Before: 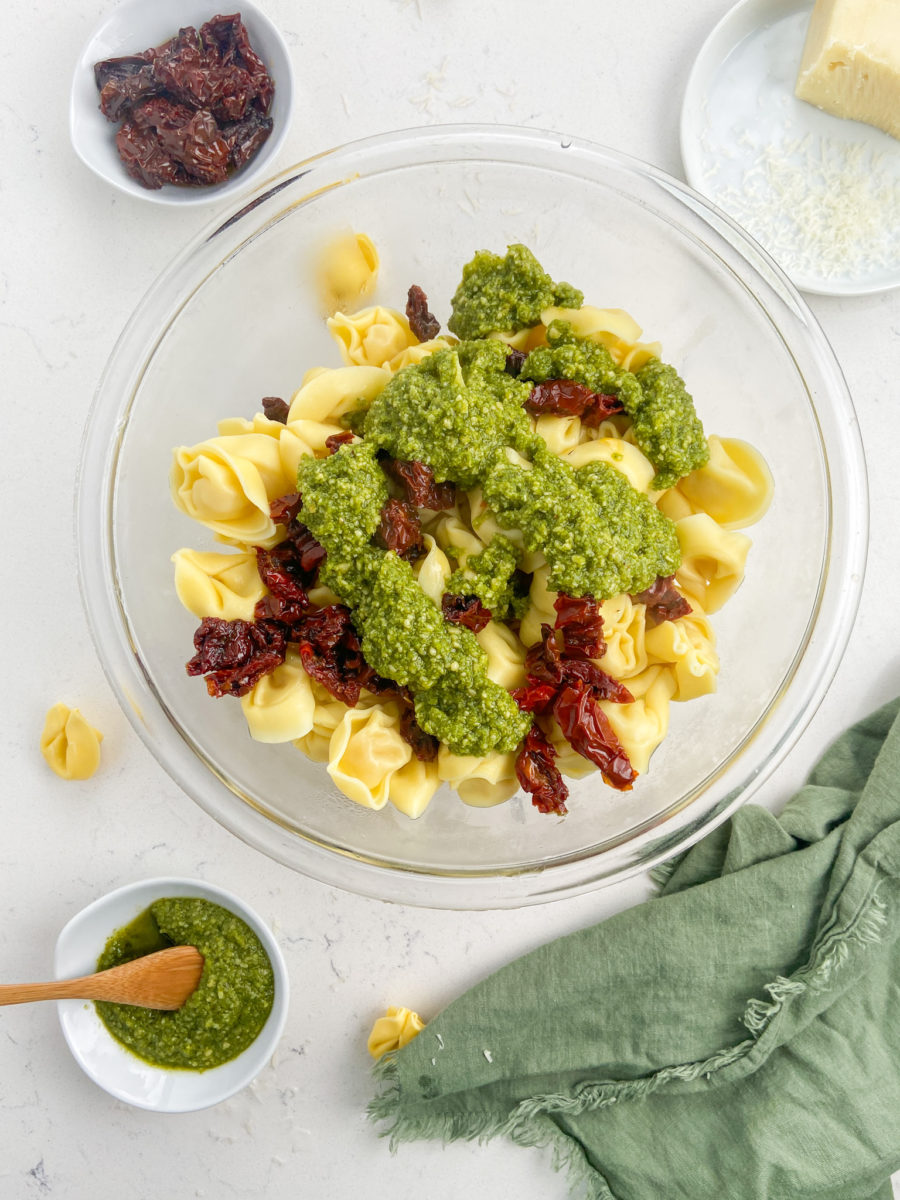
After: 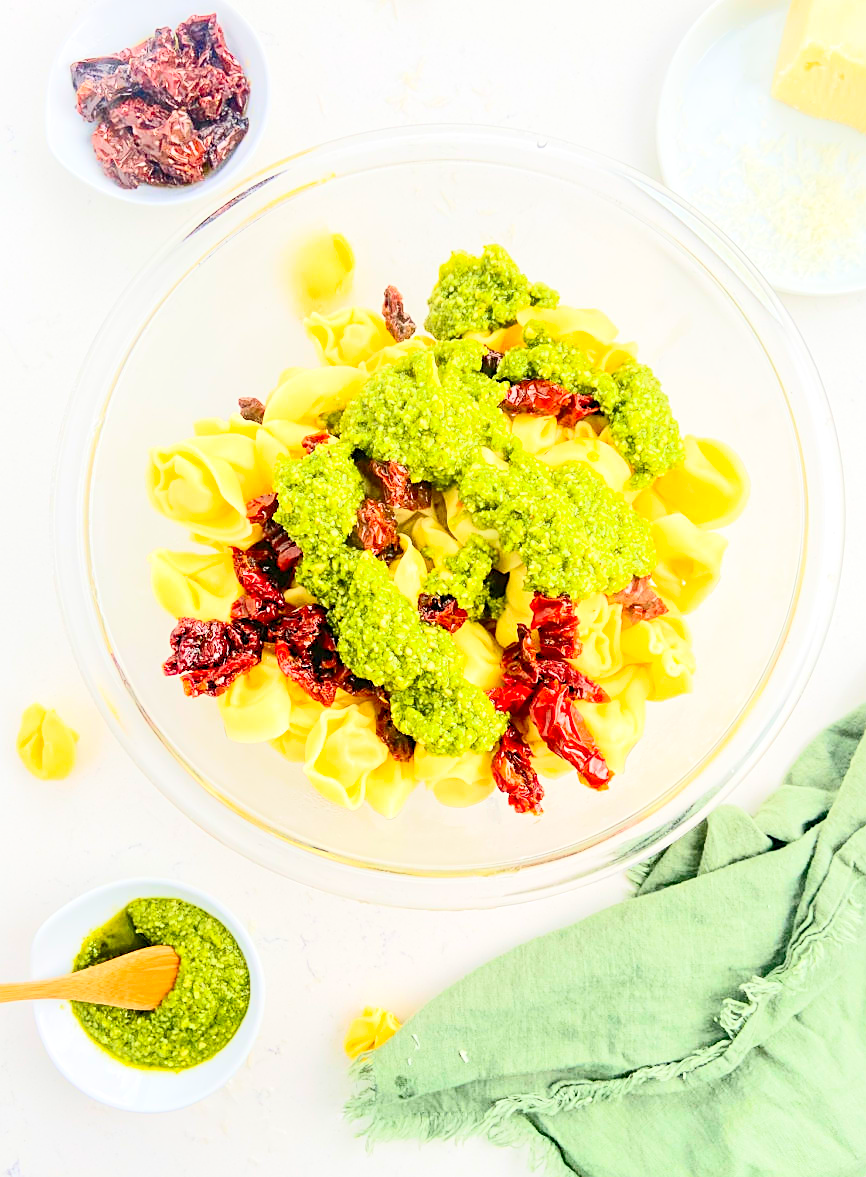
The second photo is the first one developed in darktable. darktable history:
levels: black 8.57%, levels [0, 0.445, 1]
contrast brightness saturation: contrast 0.232, brightness 0.115, saturation 0.289
tone equalizer: -7 EV 0.164 EV, -6 EV 0.577 EV, -5 EV 1.16 EV, -4 EV 1.36 EV, -3 EV 1.16 EV, -2 EV 0.6 EV, -1 EV 0.153 EV, edges refinement/feathering 500, mask exposure compensation -1.57 EV, preserve details no
crop and rotate: left 2.687%, right 1.047%, bottom 1.865%
sharpen: on, module defaults
